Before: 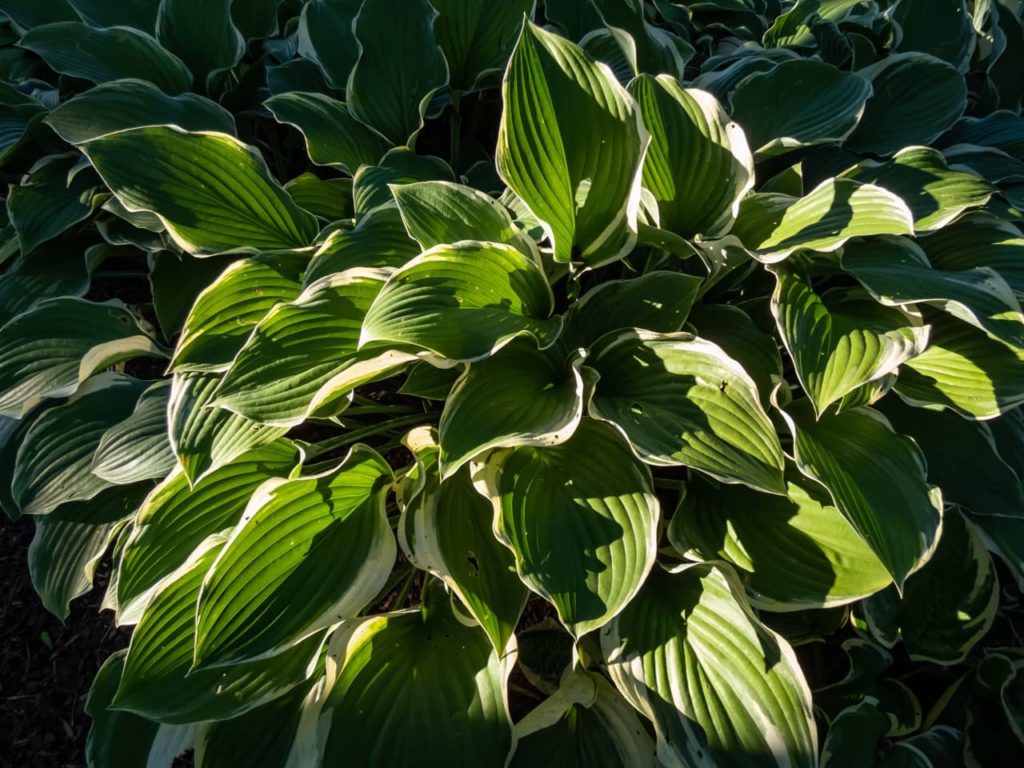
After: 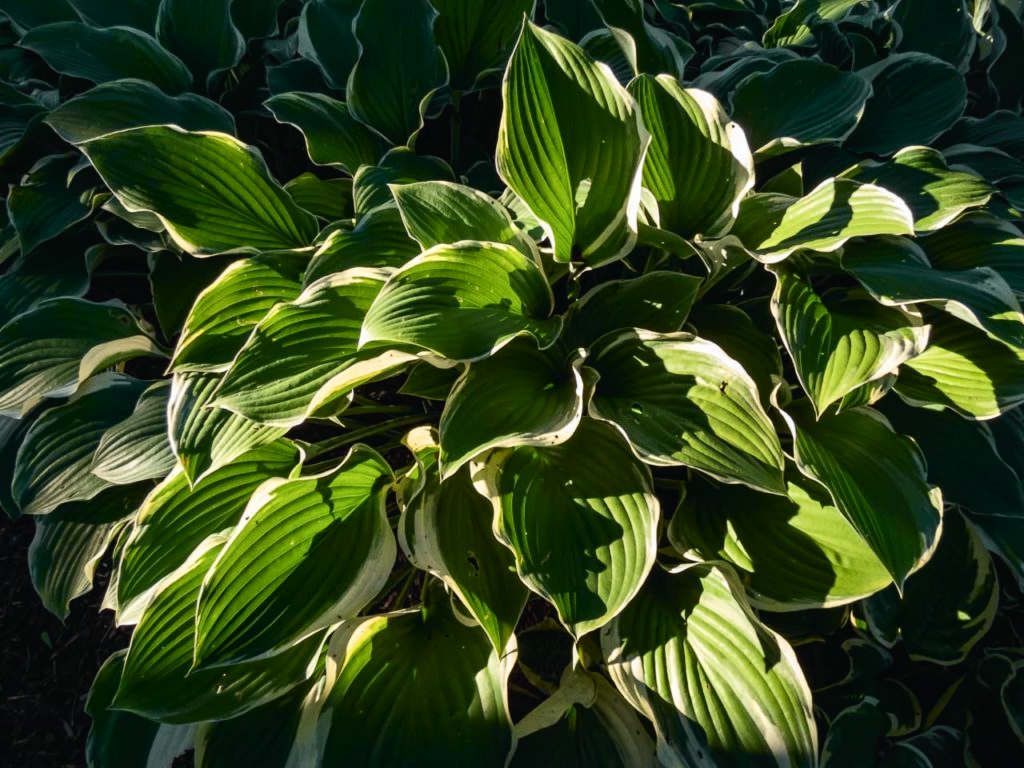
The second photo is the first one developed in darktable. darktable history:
tone curve: curves: ch0 [(0, 0.015) (0.037, 0.032) (0.131, 0.113) (0.275, 0.26) (0.497, 0.505) (0.617, 0.643) (0.704, 0.735) (0.813, 0.842) (0.911, 0.931) (0.997, 1)]; ch1 [(0, 0) (0.301, 0.3) (0.444, 0.438) (0.493, 0.494) (0.501, 0.5) (0.534, 0.543) (0.582, 0.605) (0.658, 0.687) (0.746, 0.79) (1, 1)]; ch2 [(0, 0) (0.246, 0.234) (0.36, 0.356) (0.415, 0.426) (0.476, 0.492) (0.502, 0.499) (0.525, 0.517) (0.533, 0.534) (0.586, 0.598) (0.634, 0.643) (0.706, 0.717) (0.853, 0.83) (1, 0.951)], color space Lab, independent channels, preserve colors none
